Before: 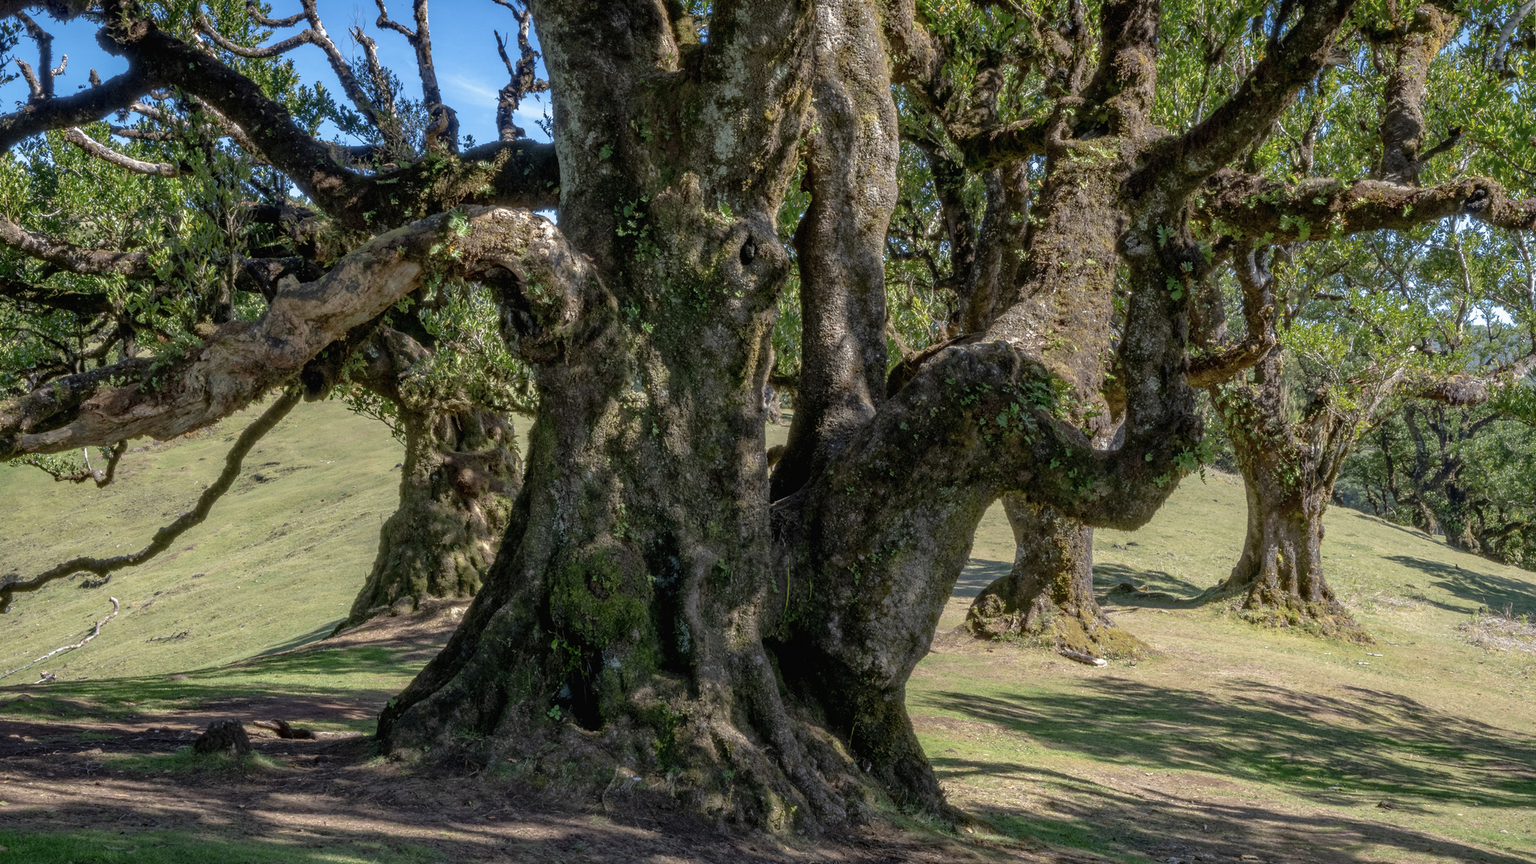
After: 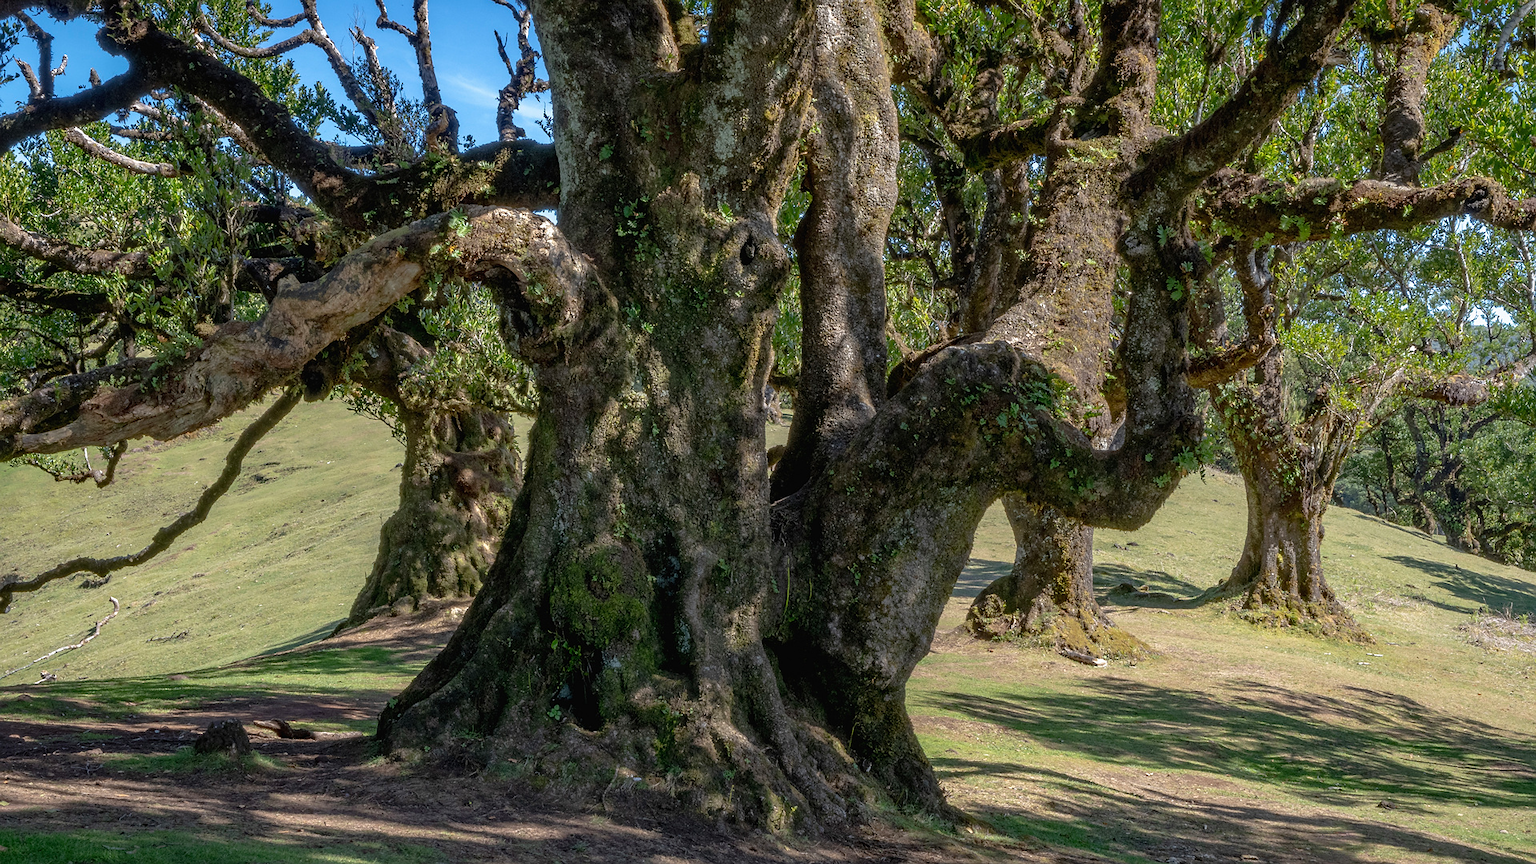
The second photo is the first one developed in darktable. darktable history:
sharpen: radius 1.011, threshold 0.879
